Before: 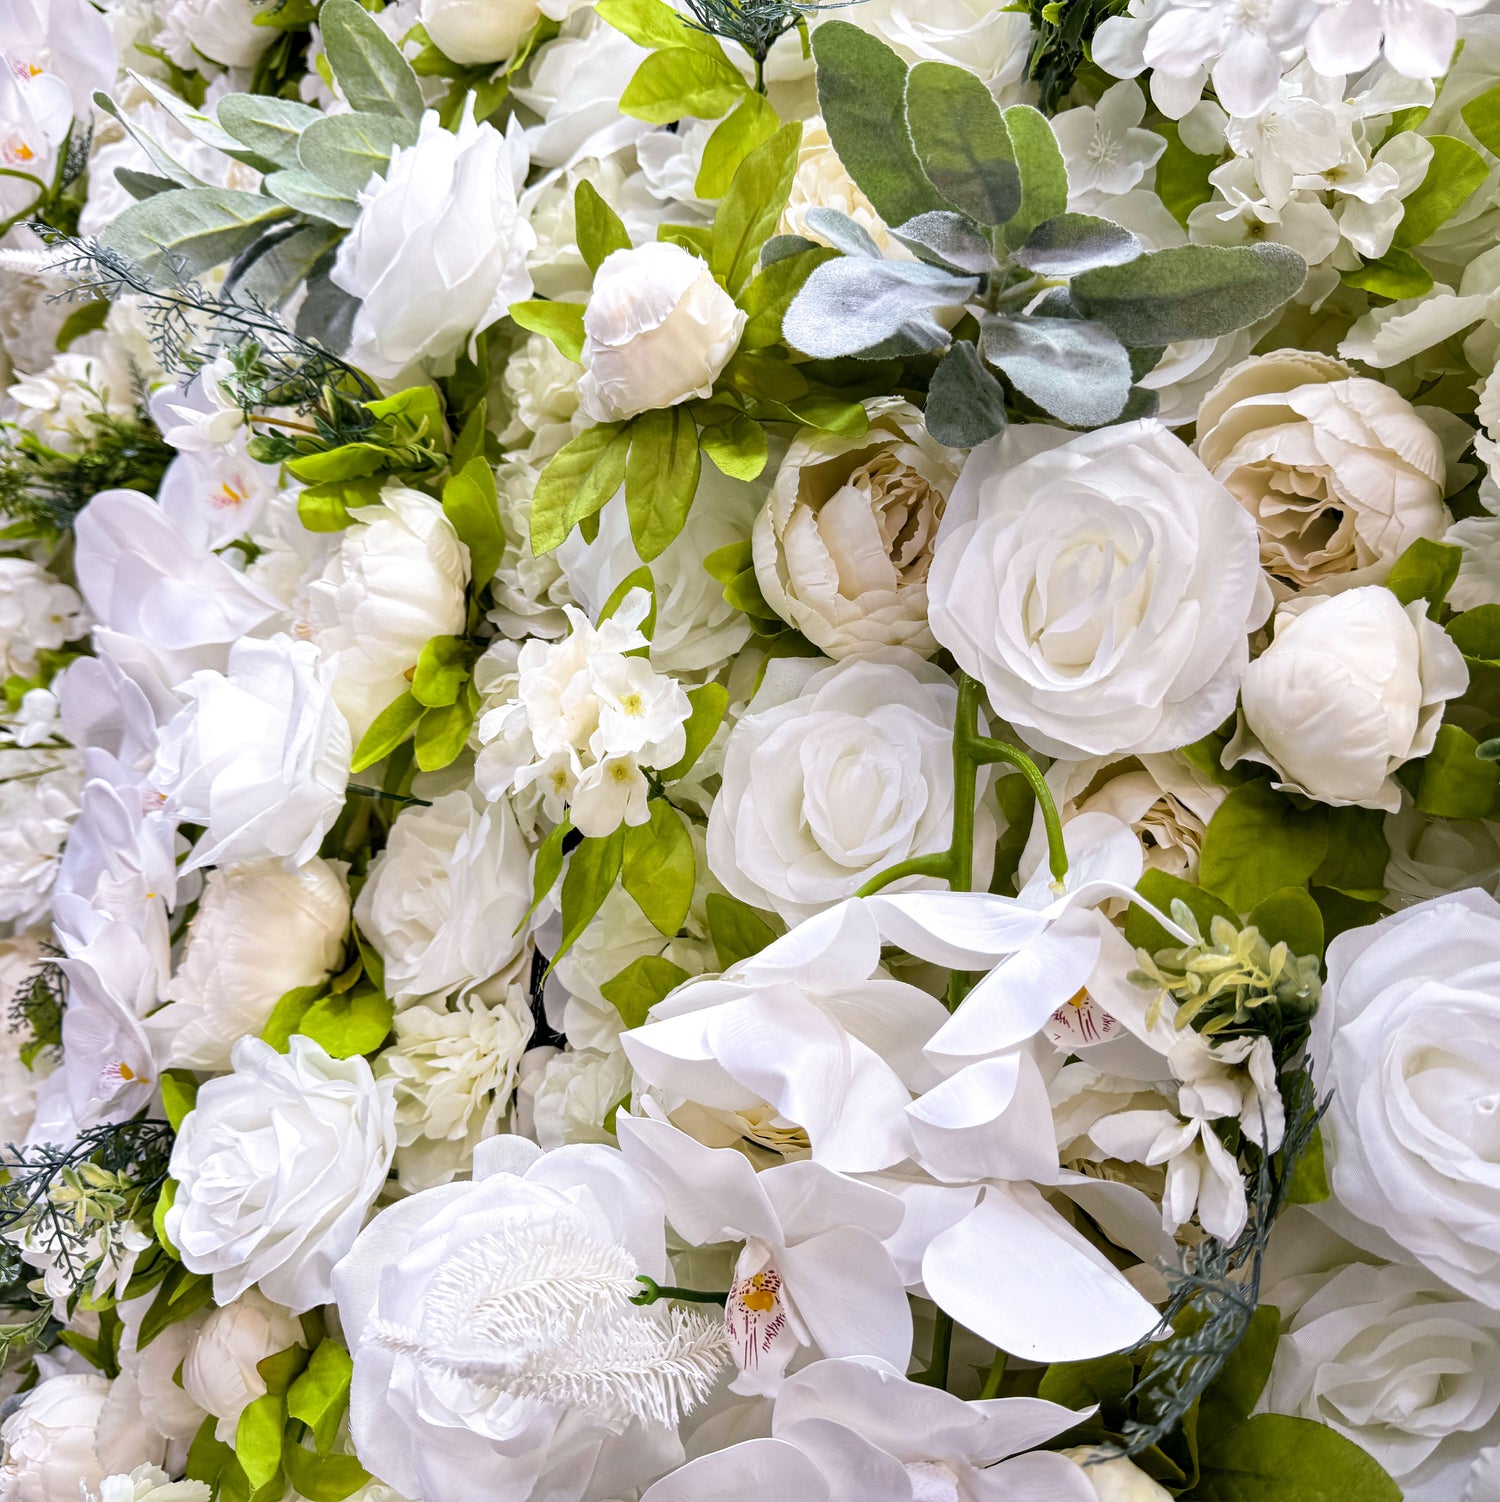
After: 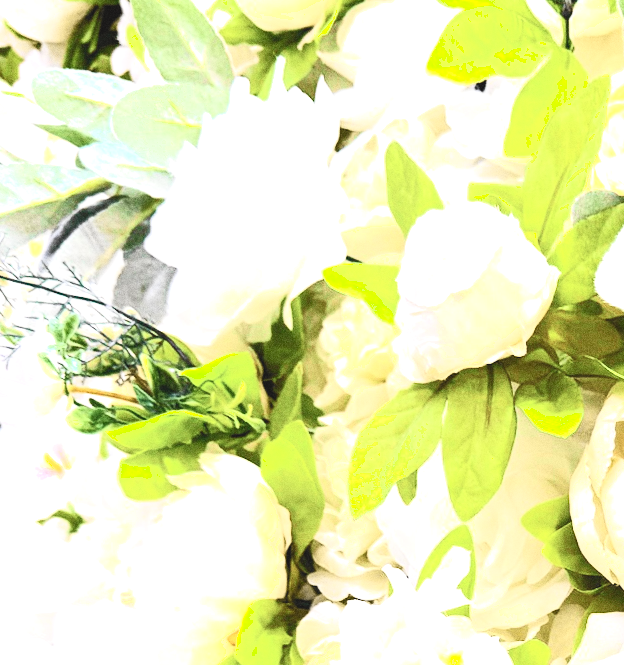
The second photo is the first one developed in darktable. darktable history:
exposure: black level correction -0.005, exposure 1.002 EV, compensate highlight preservation false
crop and rotate: left 10.817%, top 0.062%, right 47.194%, bottom 53.626%
rotate and perspective: rotation -1.32°, lens shift (horizontal) -0.031, crop left 0.015, crop right 0.985, crop top 0.047, crop bottom 0.982
shadows and highlights: shadows 0, highlights 40
tone curve: curves: ch0 [(0, 0) (0.055, 0.057) (0.258, 0.307) (0.434, 0.543) (0.517, 0.657) (0.745, 0.874) (1, 1)]; ch1 [(0, 0) (0.346, 0.307) (0.418, 0.383) (0.46, 0.439) (0.482, 0.493) (0.502, 0.503) (0.517, 0.514) (0.55, 0.561) (0.588, 0.603) (0.646, 0.688) (1, 1)]; ch2 [(0, 0) (0.346, 0.34) (0.431, 0.45) (0.485, 0.499) (0.5, 0.503) (0.527, 0.525) (0.545, 0.562) (0.679, 0.706) (1, 1)], color space Lab, independent channels, preserve colors none
grain: coarseness 8.68 ISO, strength 31.94%
